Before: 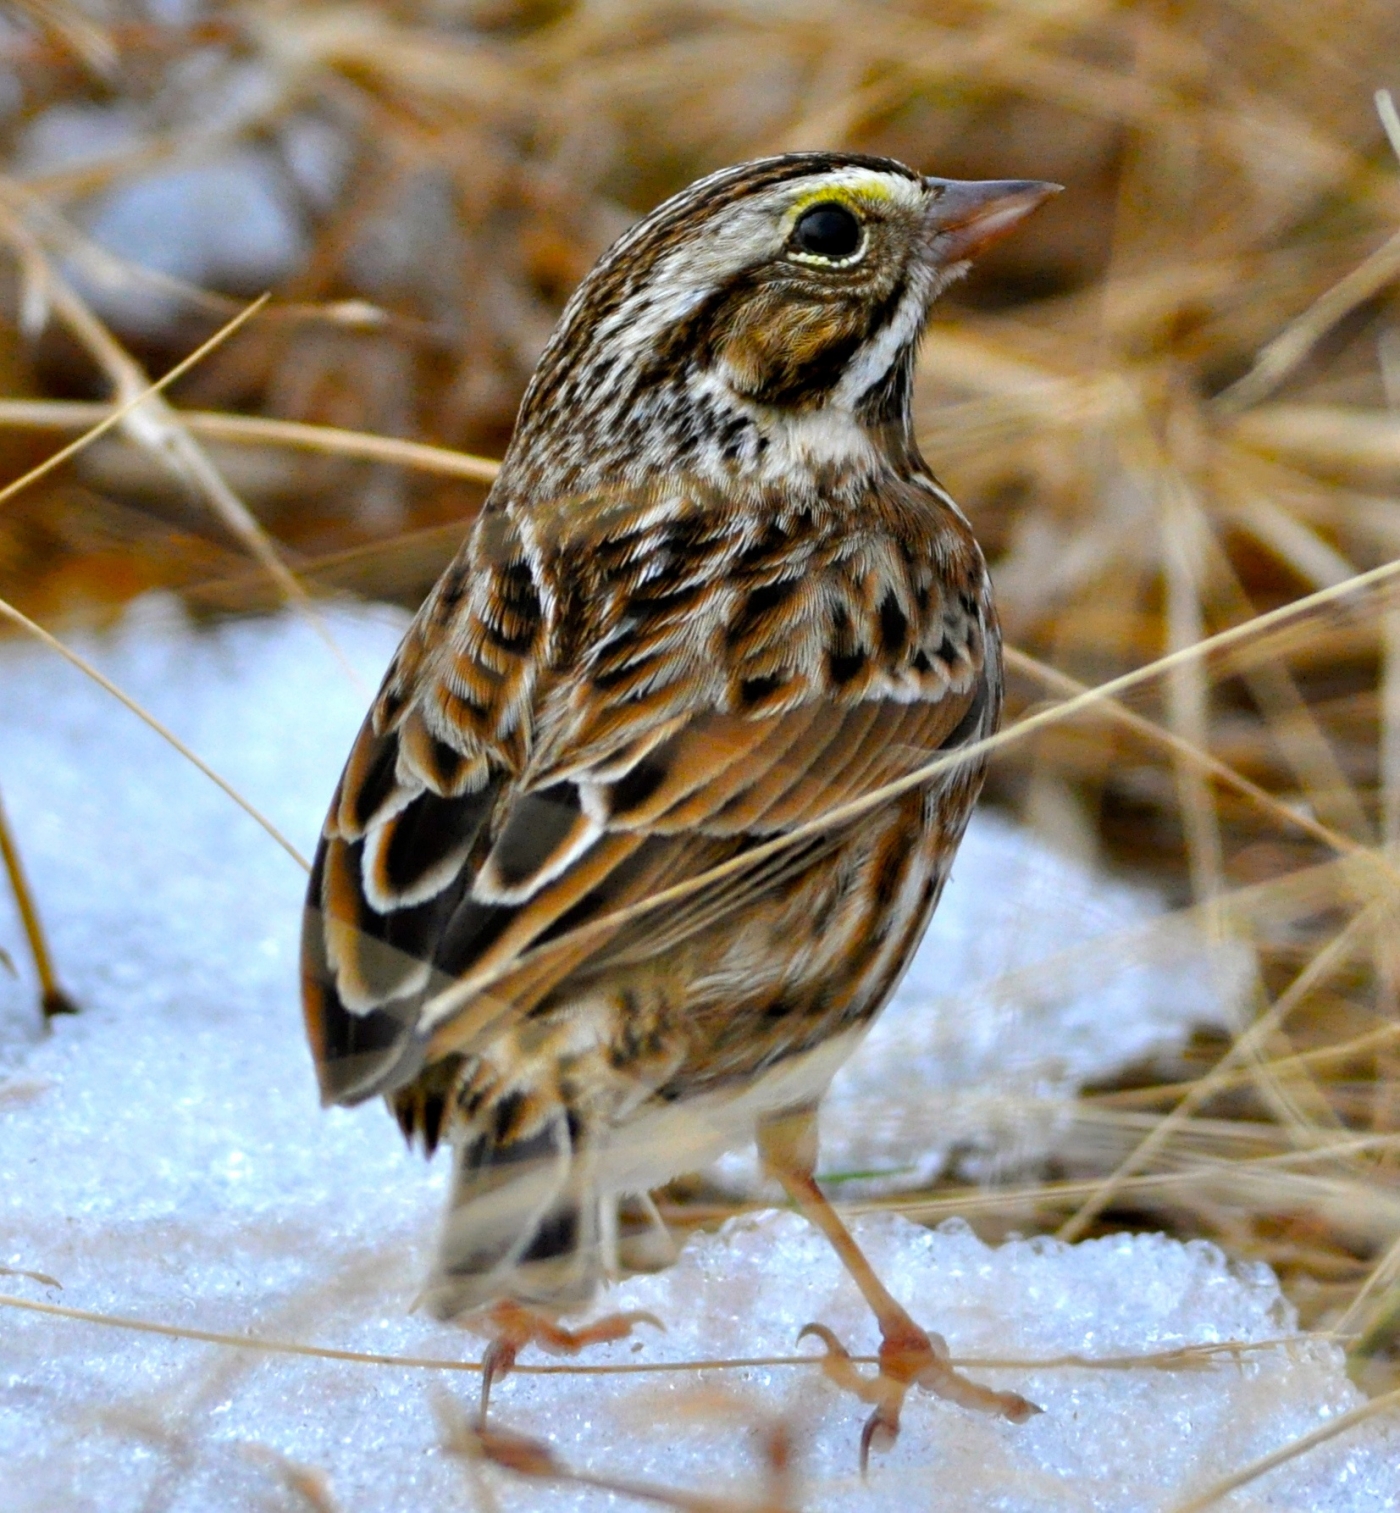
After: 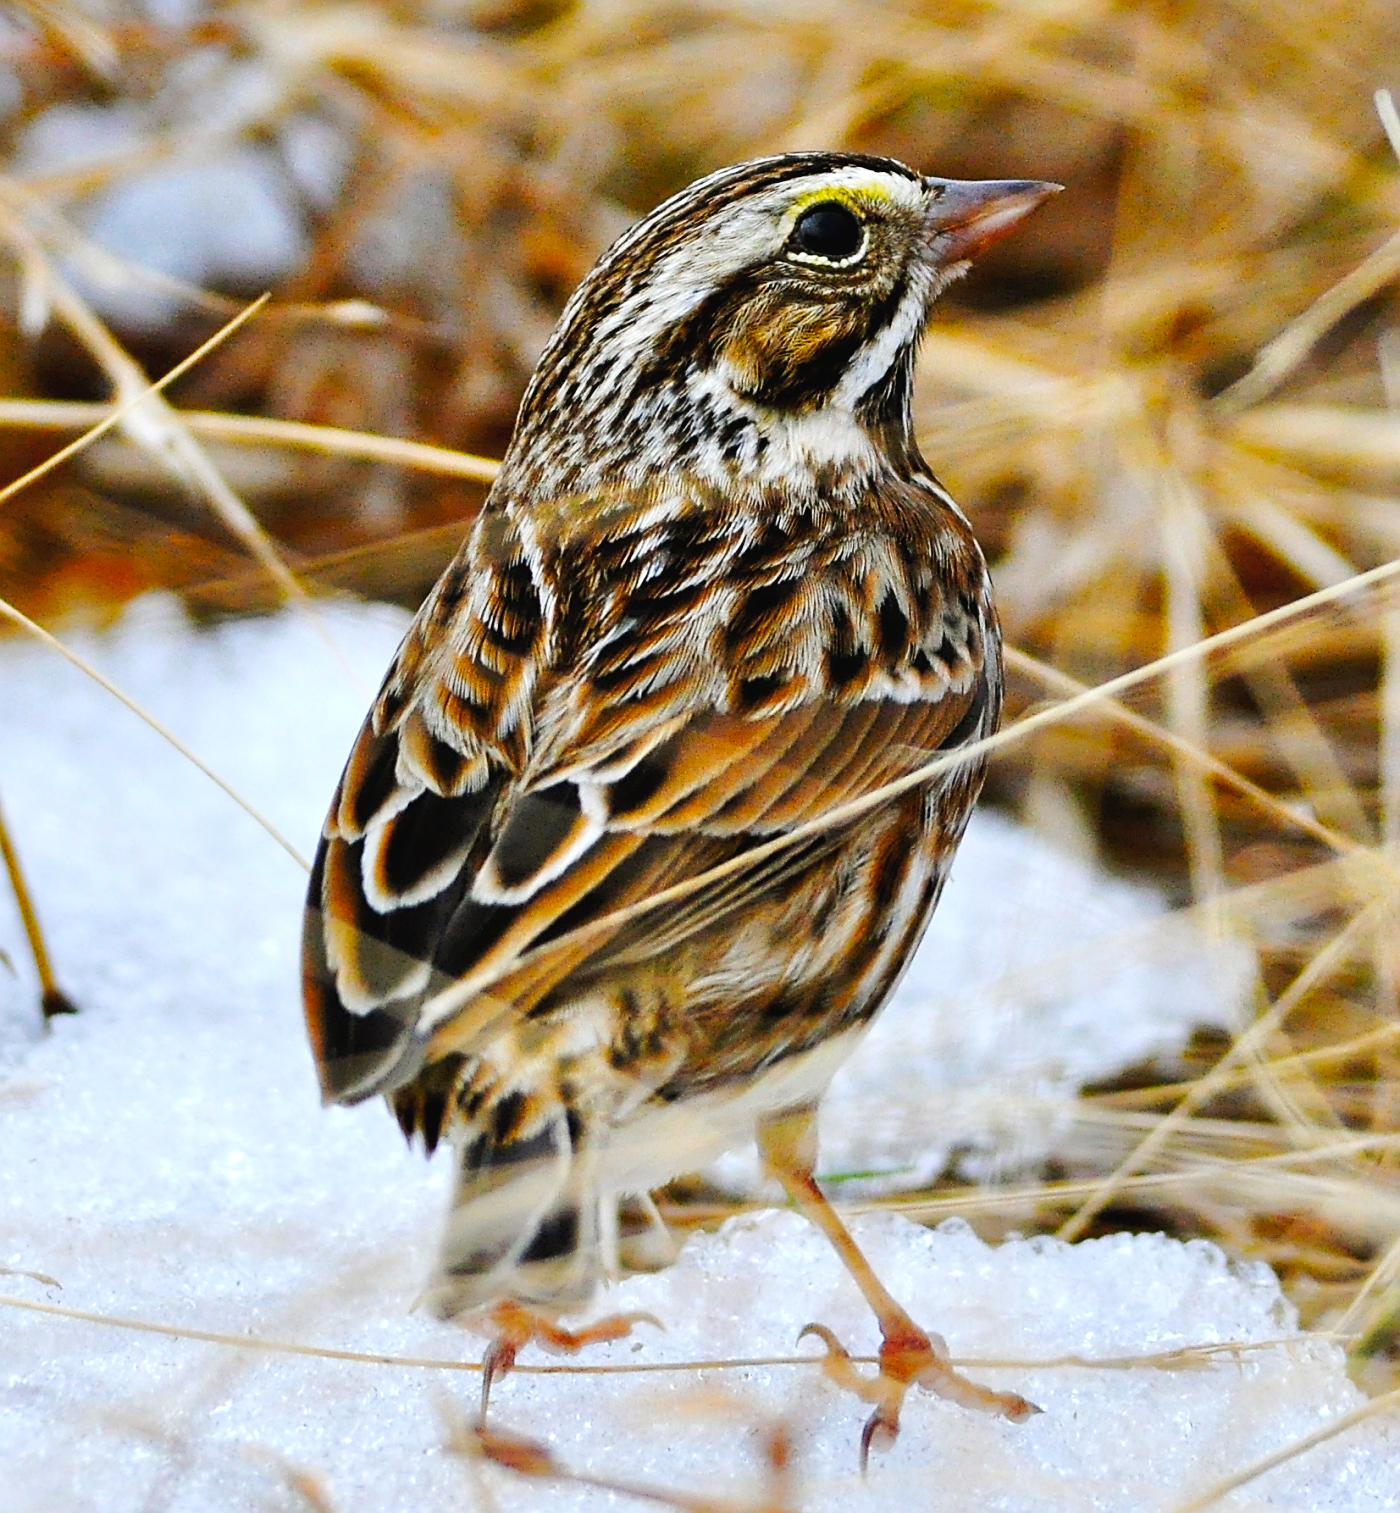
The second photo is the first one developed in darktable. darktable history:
sharpen: radius 1.387, amount 1.233, threshold 0.652
tone curve: curves: ch0 [(0, 0.023) (0.103, 0.087) (0.295, 0.297) (0.445, 0.531) (0.553, 0.665) (0.735, 0.843) (0.994, 1)]; ch1 [(0, 0) (0.414, 0.395) (0.447, 0.447) (0.485, 0.495) (0.512, 0.523) (0.542, 0.581) (0.581, 0.632) (0.646, 0.715) (1, 1)]; ch2 [(0, 0) (0.369, 0.388) (0.449, 0.431) (0.478, 0.471) (0.516, 0.517) (0.579, 0.624) (0.674, 0.775) (1, 1)], preserve colors none
color correction: highlights b* -0.043
